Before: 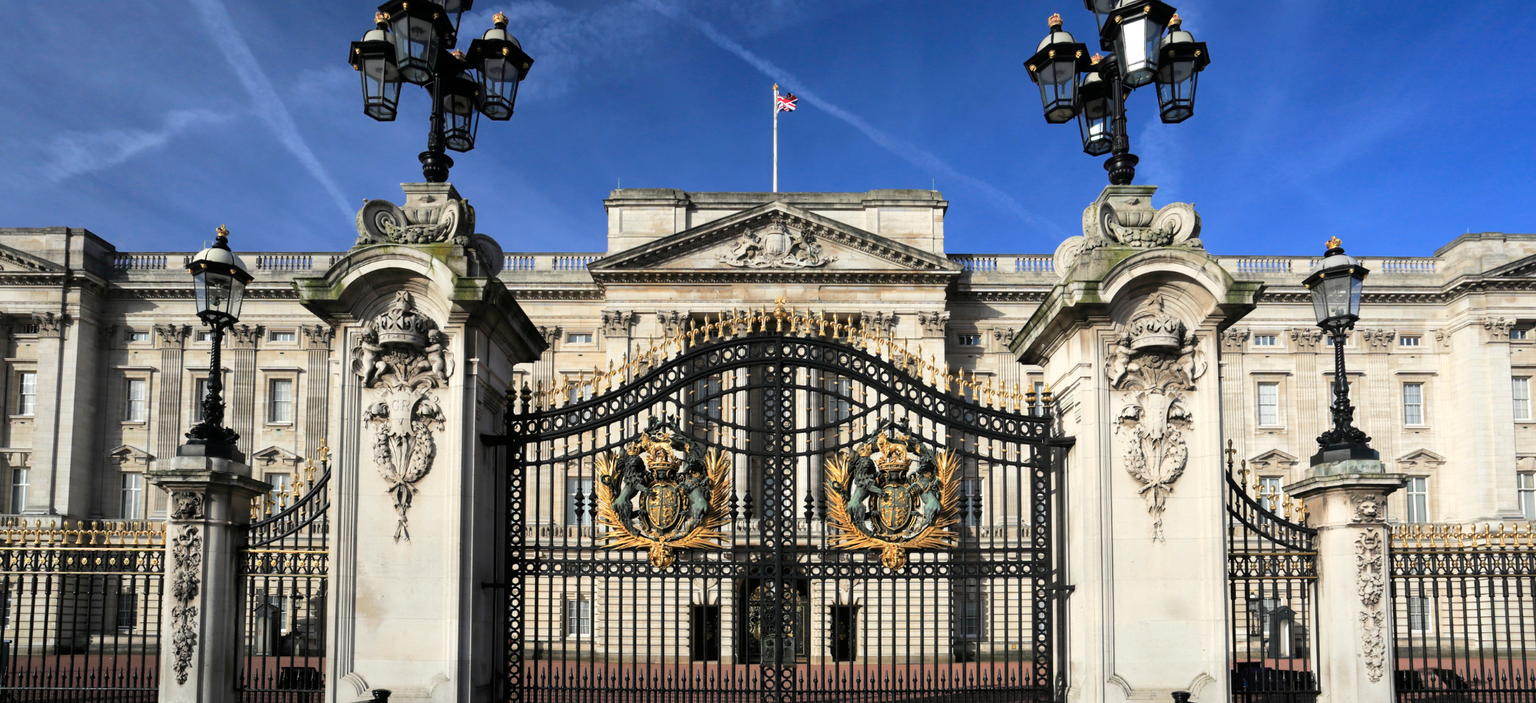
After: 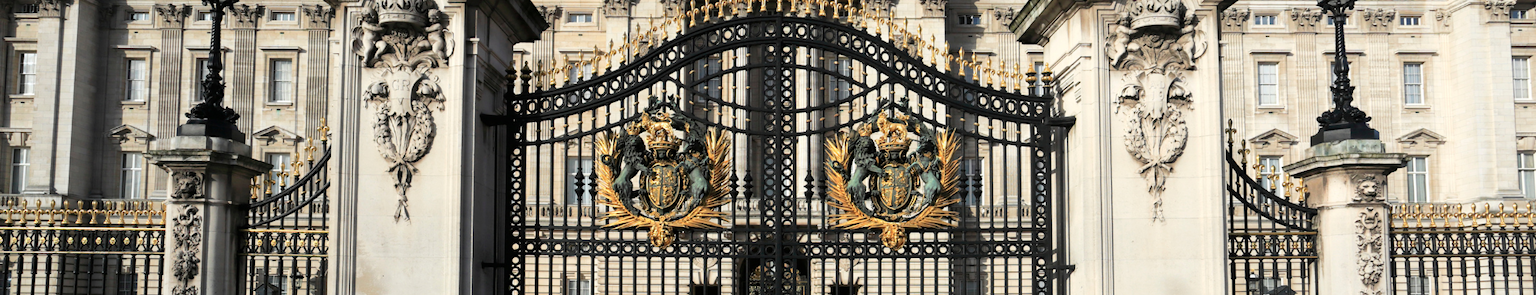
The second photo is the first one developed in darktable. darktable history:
crop: top 45.618%, bottom 12.237%
